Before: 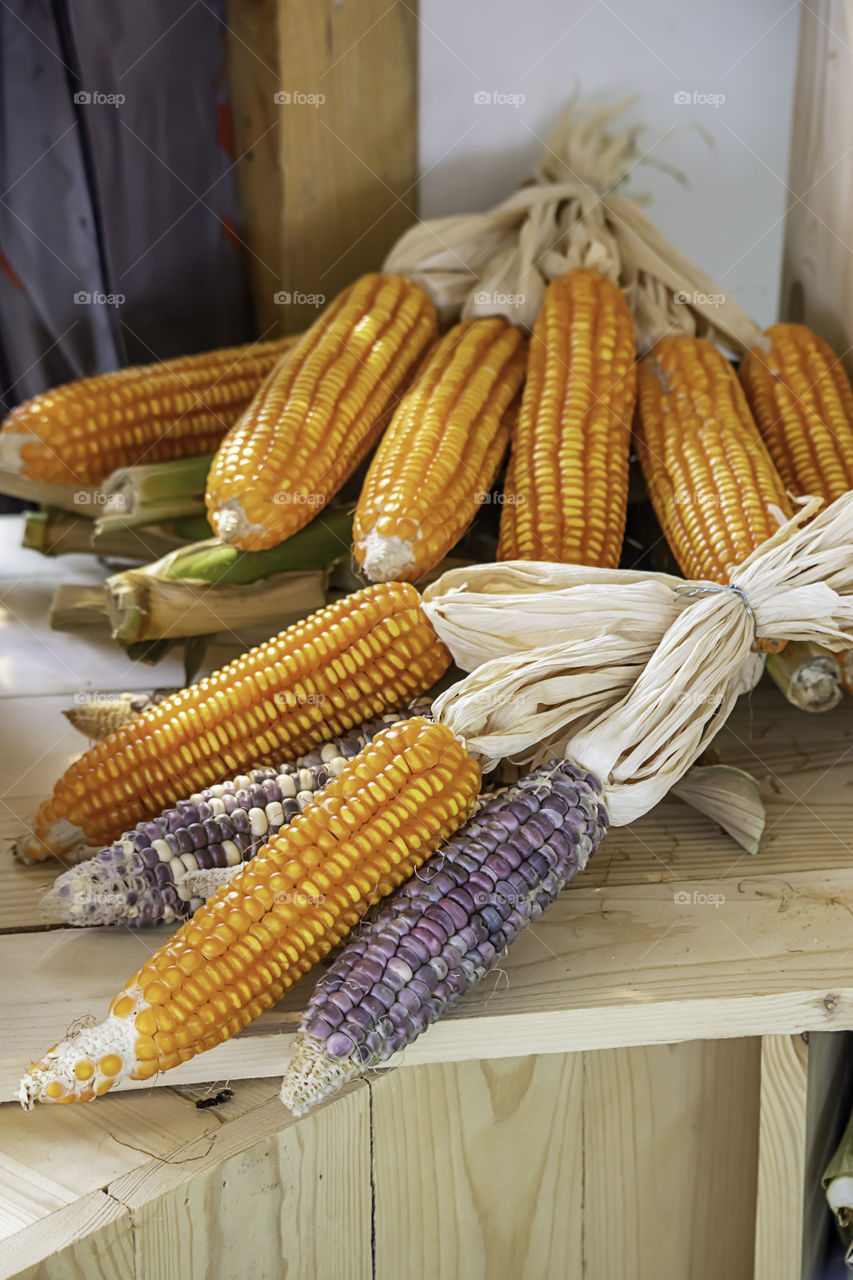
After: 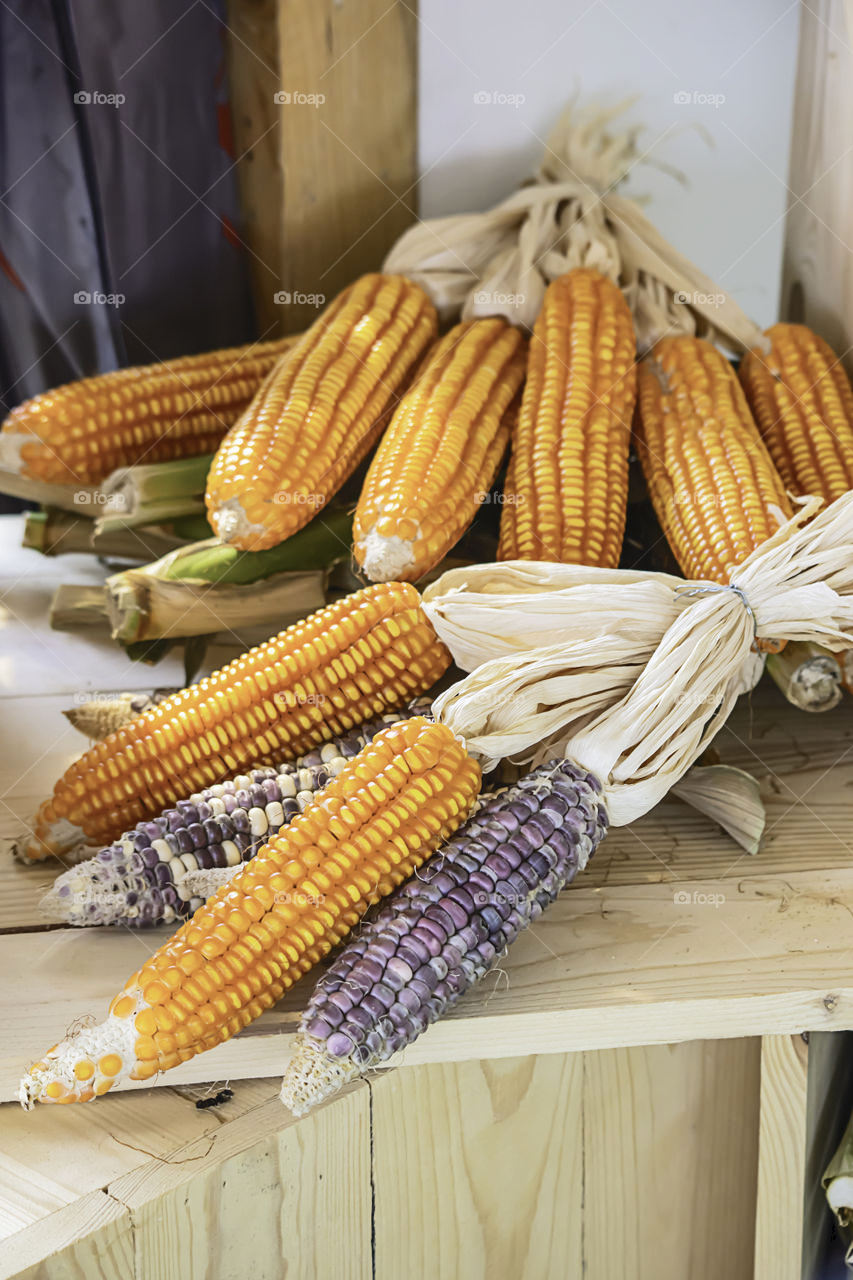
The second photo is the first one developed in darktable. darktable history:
tone curve: curves: ch0 [(0, 0) (0.003, 0.049) (0.011, 0.052) (0.025, 0.061) (0.044, 0.08) (0.069, 0.101) (0.1, 0.119) (0.136, 0.139) (0.177, 0.172) (0.224, 0.222) (0.277, 0.292) (0.335, 0.367) (0.399, 0.444) (0.468, 0.538) (0.543, 0.623) (0.623, 0.713) (0.709, 0.784) (0.801, 0.844) (0.898, 0.916) (1, 1)], color space Lab, independent channels, preserve colors none
